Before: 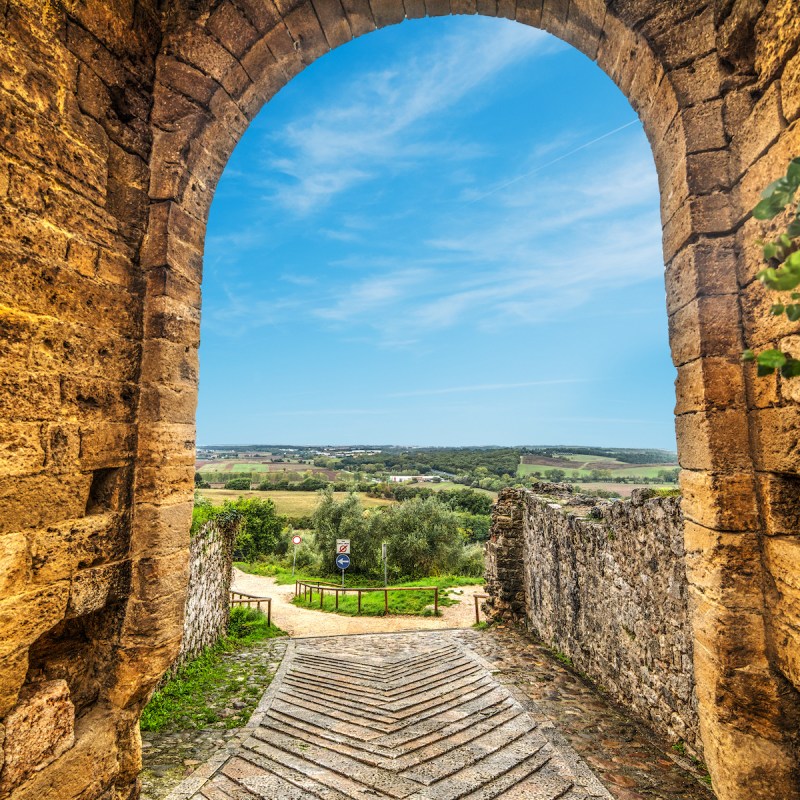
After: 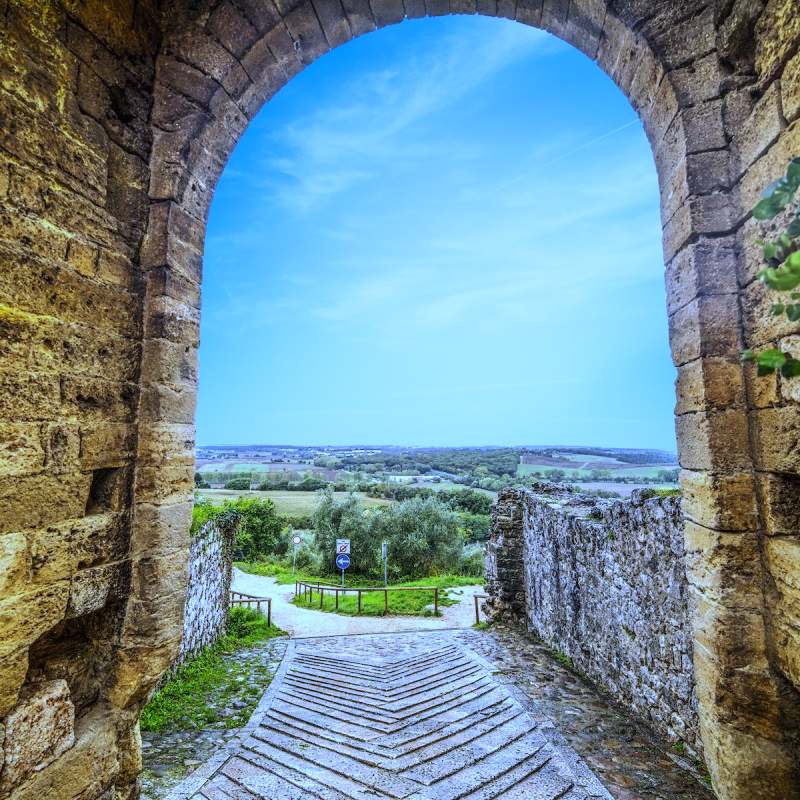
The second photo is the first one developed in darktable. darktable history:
white balance: red 0.766, blue 1.537
shadows and highlights: shadows -90, highlights 90, soften with gaussian
